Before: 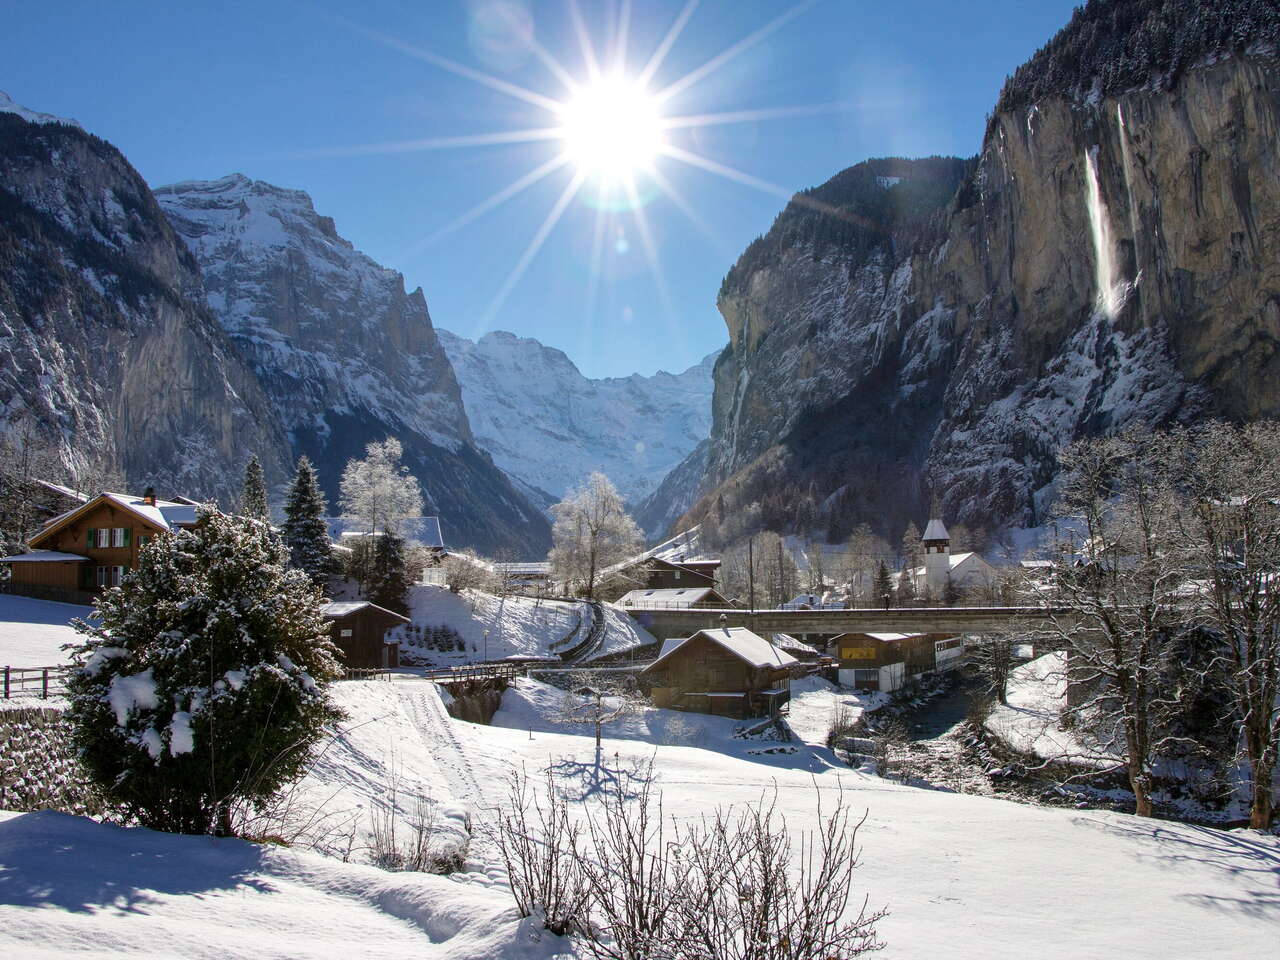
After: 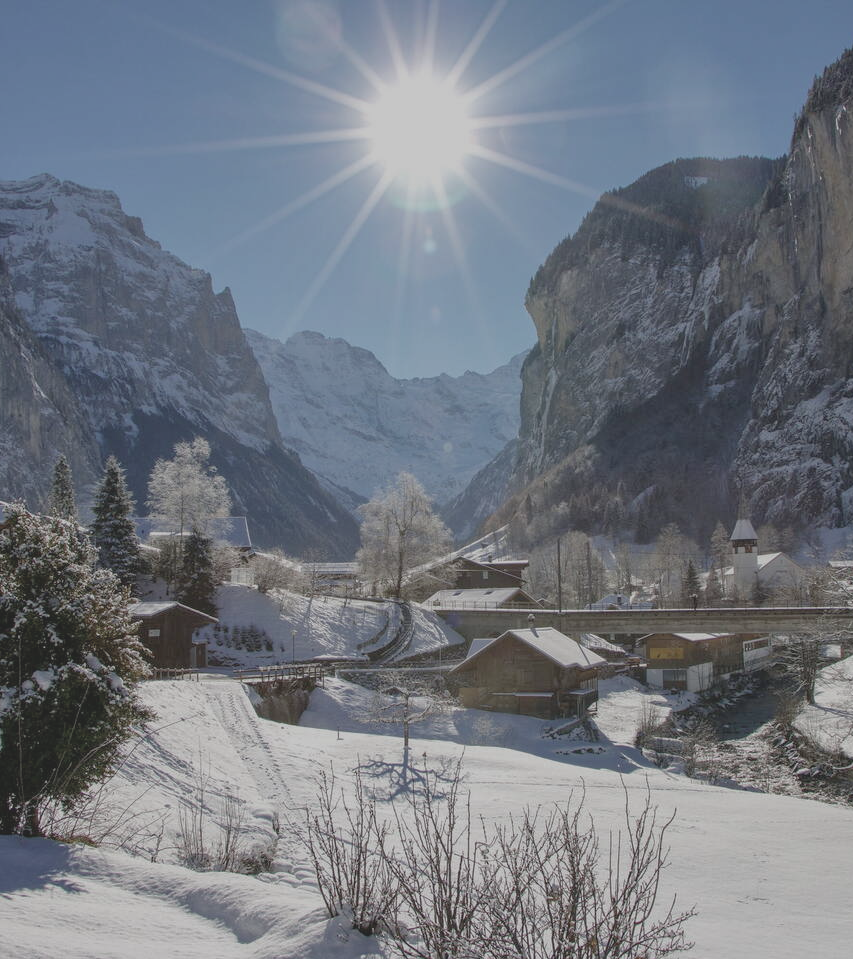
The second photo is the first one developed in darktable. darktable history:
crop and rotate: left 15.055%, right 18.278%
contrast brightness saturation: contrast -0.26, saturation -0.43
tone equalizer: -8 EV 0.25 EV, -7 EV 0.417 EV, -6 EV 0.417 EV, -5 EV 0.25 EV, -3 EV -0.25 EV, -2 EV -0.417 EV, -1 EV -0.417 EV, +0 EV -0.25 EV, edges refinement/feathering 500, mask exposure compensation -1.57 EV, preserve details guided filter
